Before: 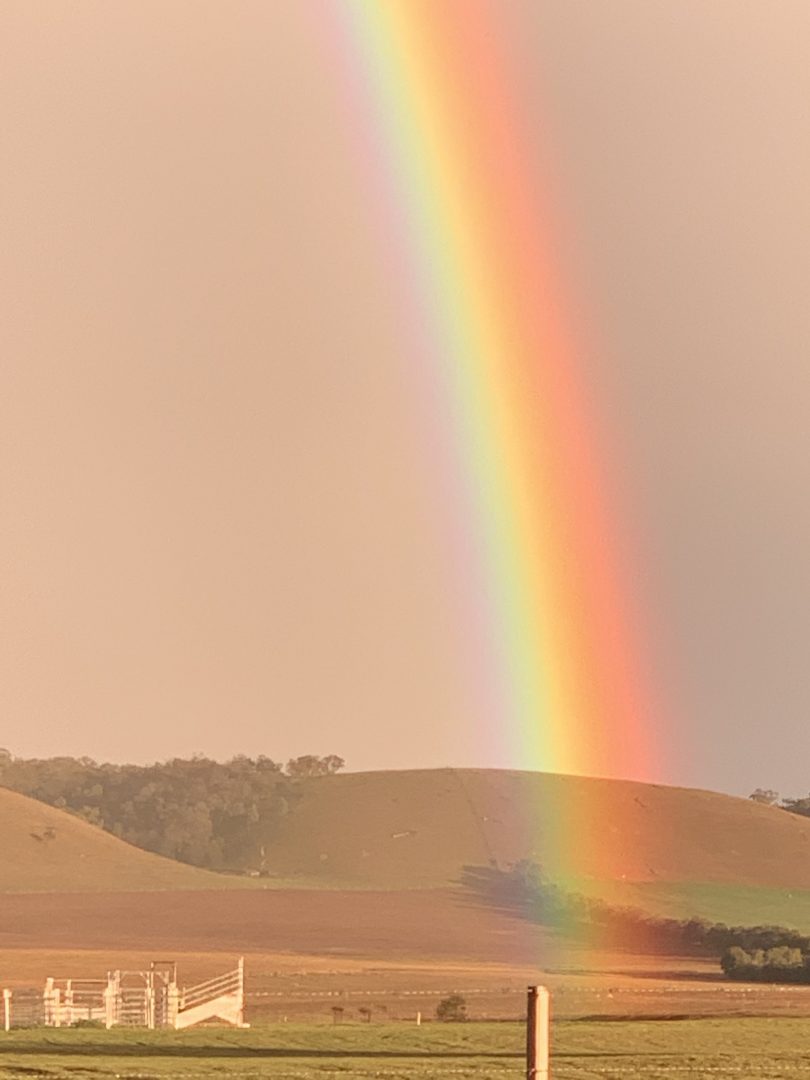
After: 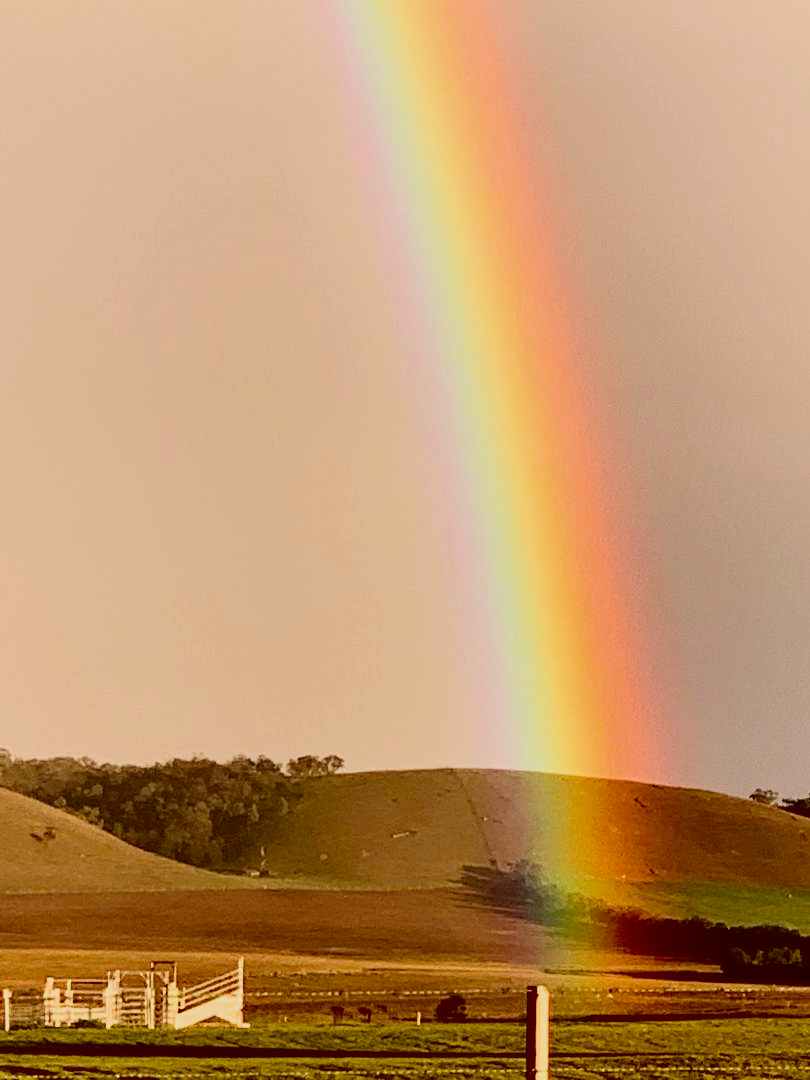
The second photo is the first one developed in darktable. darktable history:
filmic rgb: middle gray luminance 18%, black relative exposure -7.5 EV, white relative exposure 8.5 EV, threshold 6 EV, target black luminance 0%, hardness 2.23, latitude 18.37%, contrast 0.878, highlights saturation mix 5%, shadows ↔ highlights balance 10.15%, add noise in highlights 0, preserve chrominance no, color science v3 (2019), use custom middle-gray values true, iterations of high-quality reconstruction 0, contrast in highlights soft, enable highlight reconstruction true
contrast brightness saturation: contrast 0.77, brightness -1, saturation 1
exposure: compensate highlight preservation false
